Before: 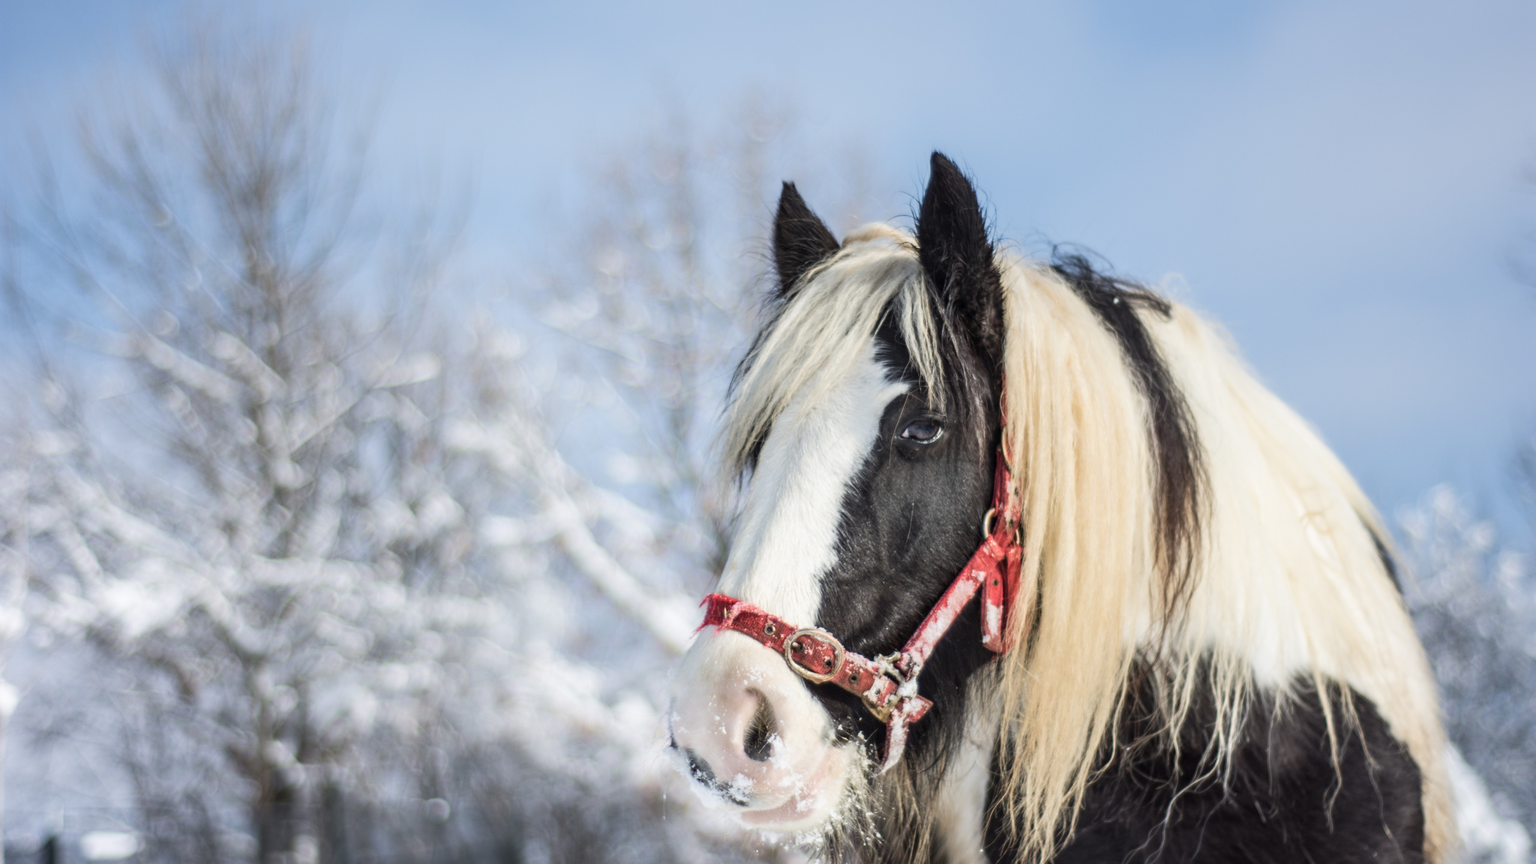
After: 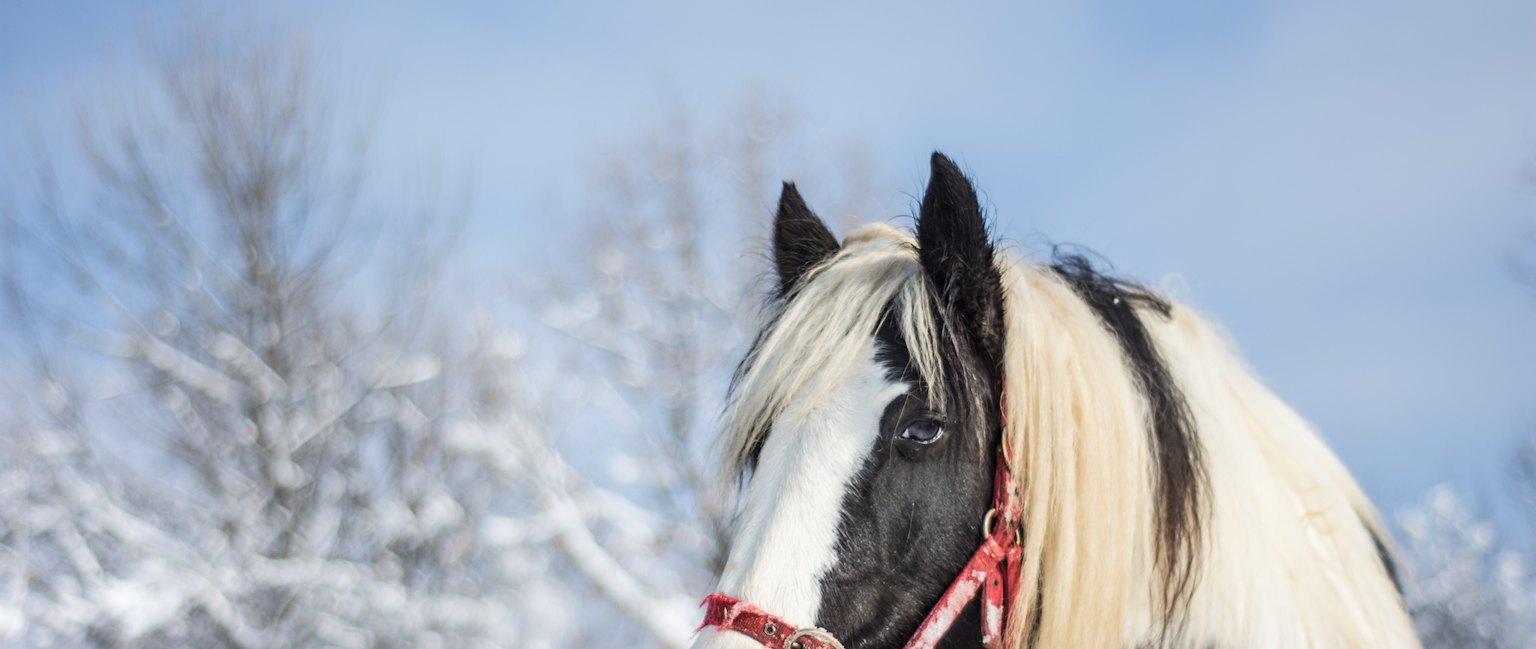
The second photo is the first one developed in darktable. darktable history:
crop: bottom 24.733%
